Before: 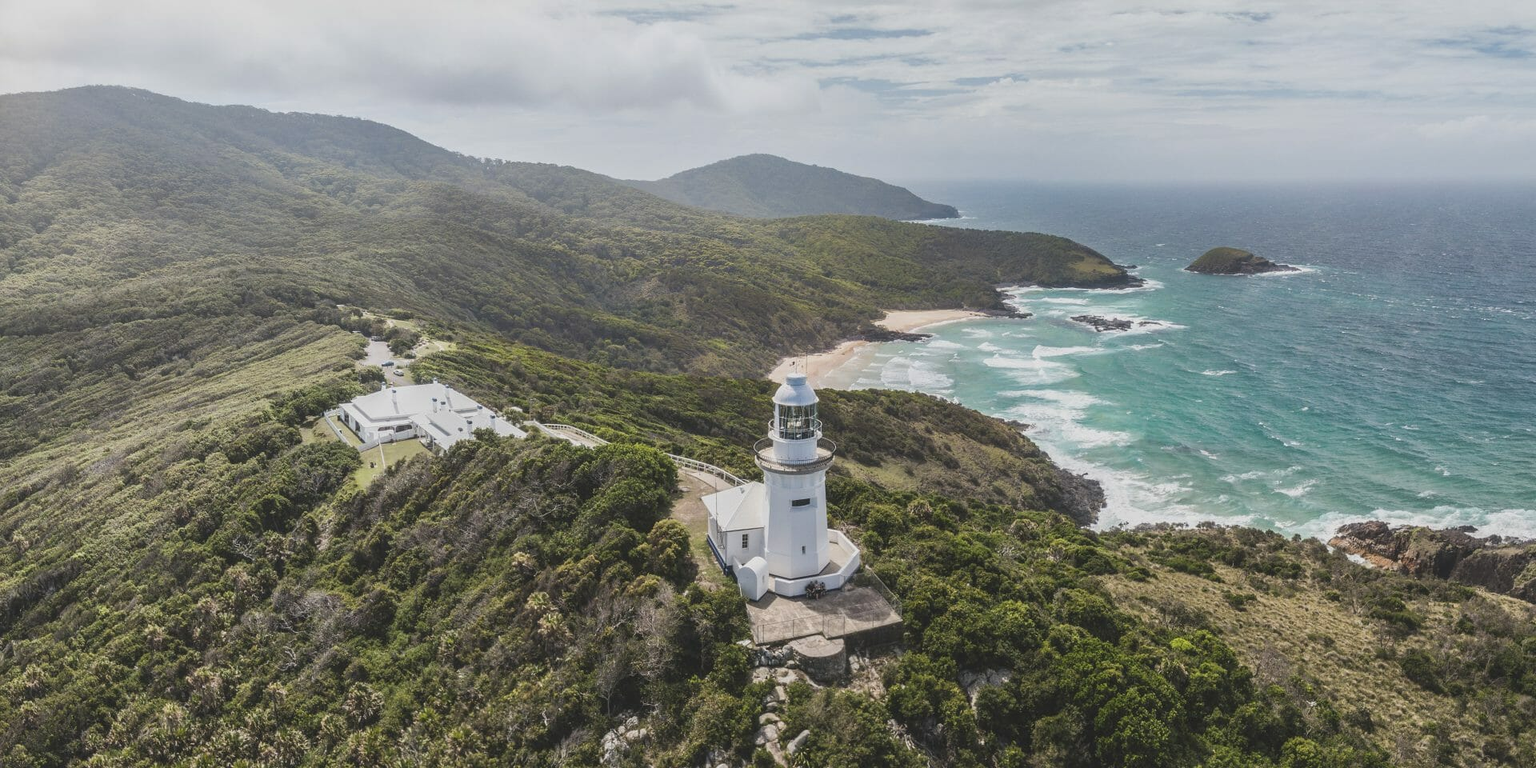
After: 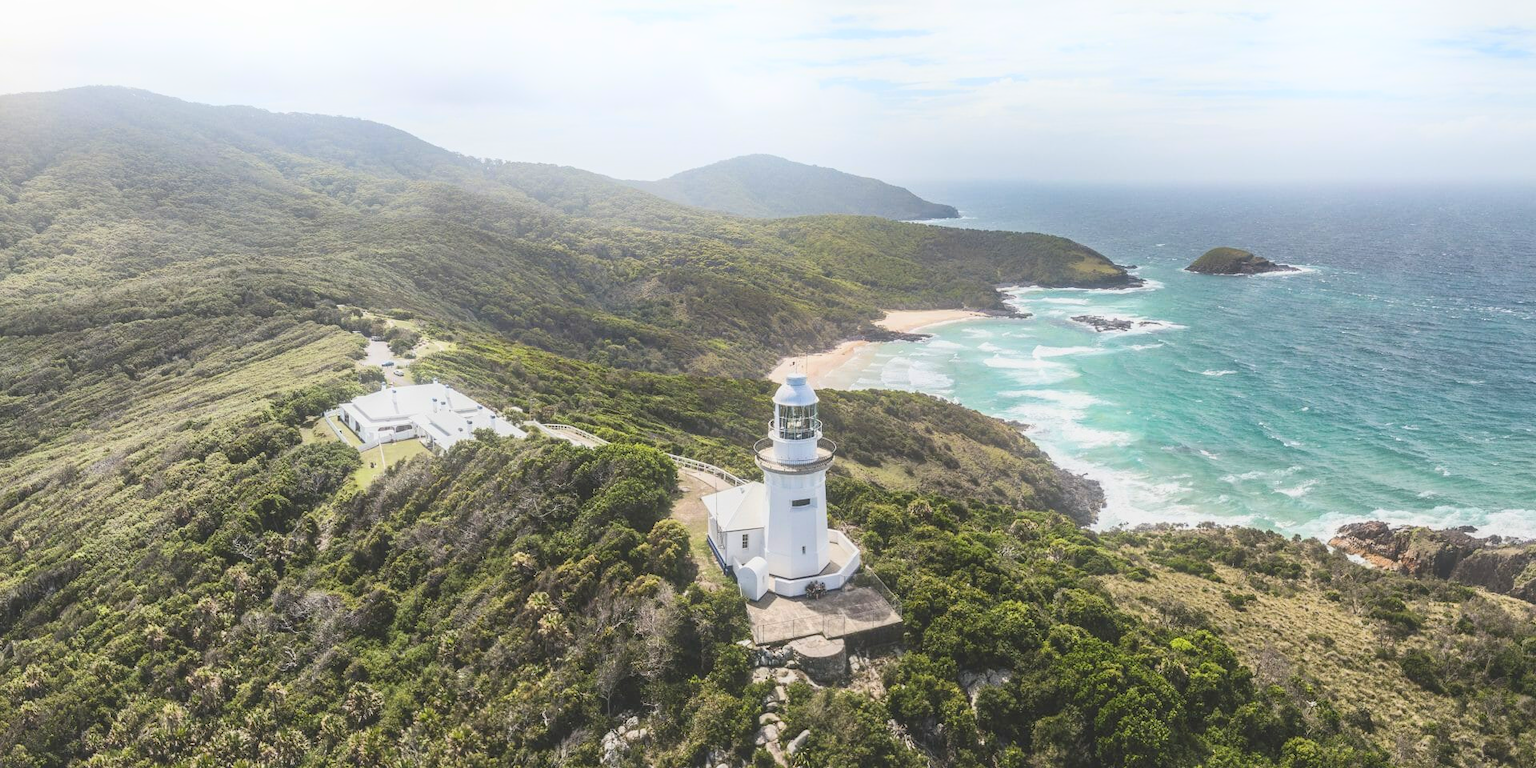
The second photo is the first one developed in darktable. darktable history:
contrast brightness saturation: contrast 0.2, brightness 0.16, saturation 0.22
shadows and highlights: shadows 25, highlights -25
bloom: size 16%, threshold 98%, strength 20%
